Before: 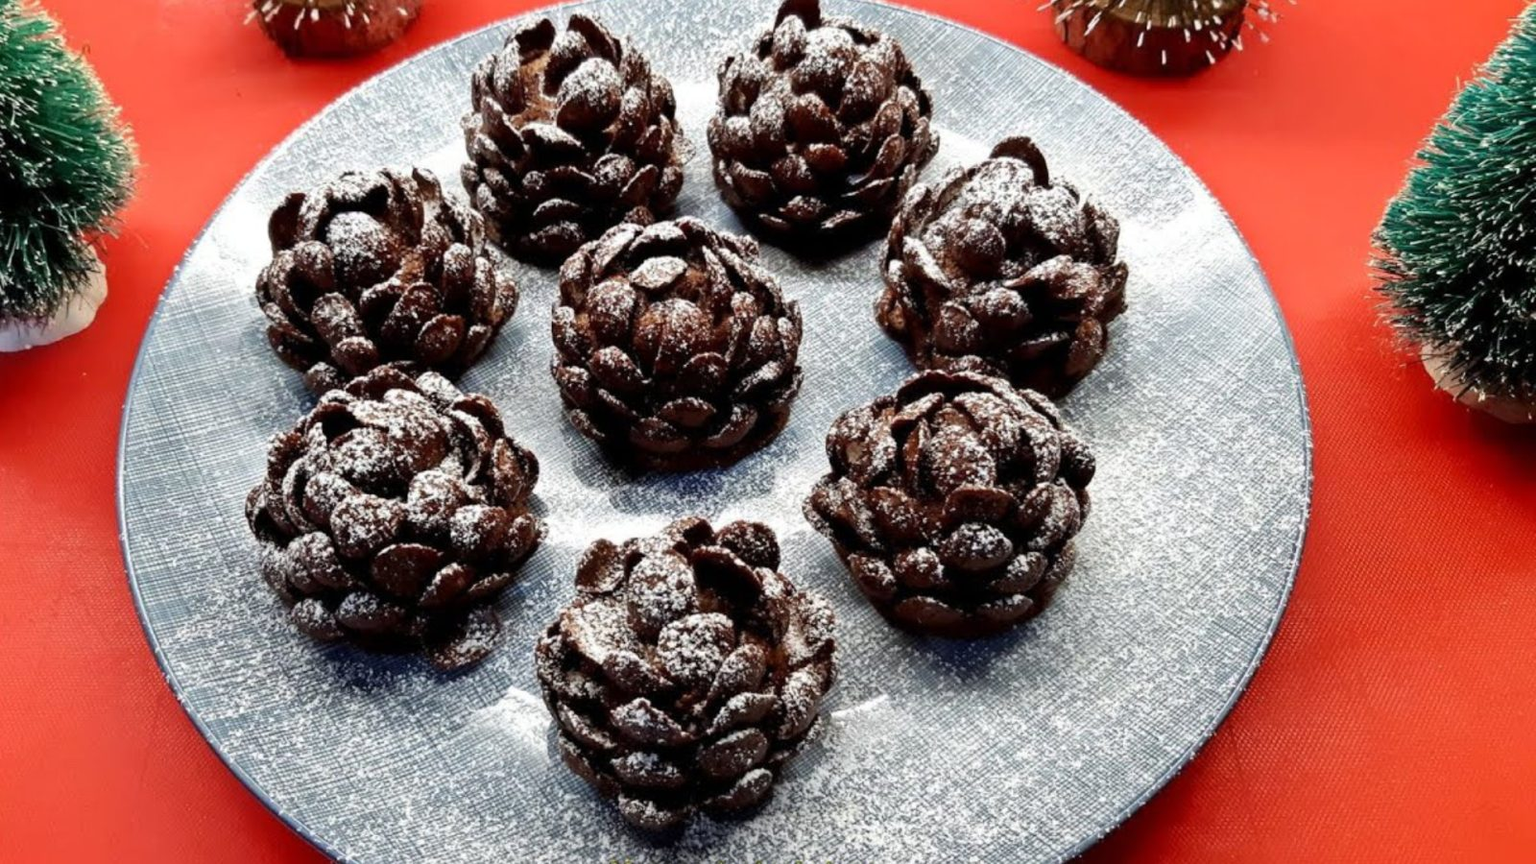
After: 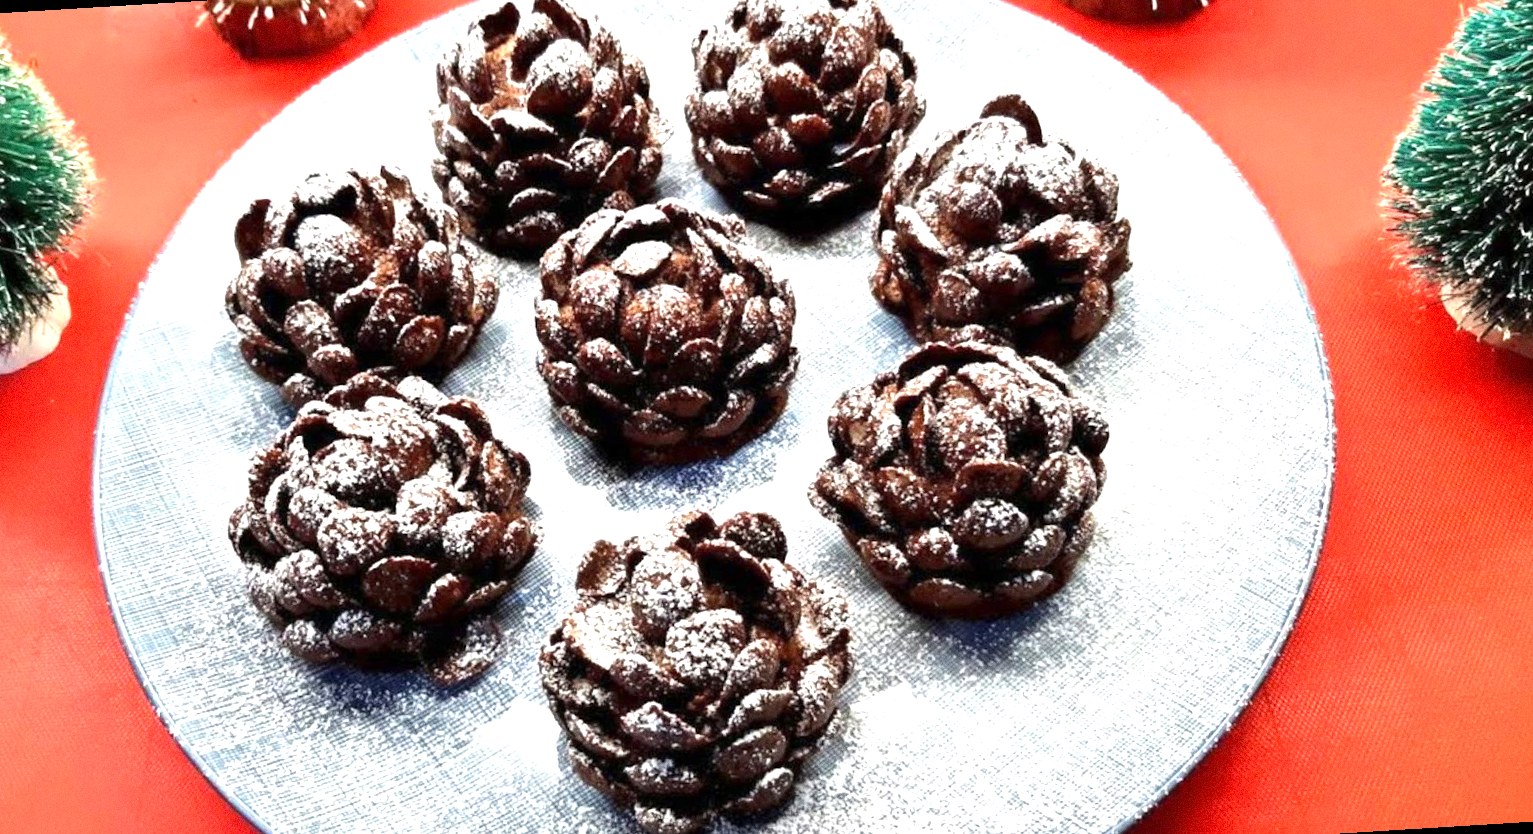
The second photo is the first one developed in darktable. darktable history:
rotate and perspective: rotation -3.52°, crop left 0.036, crop right 0.964, crop top 0.081, crop bottom 0.919
exposure: exposure 1.223 EV, compensate highlight preservation false
grain: coarseness 0.09 ISO
